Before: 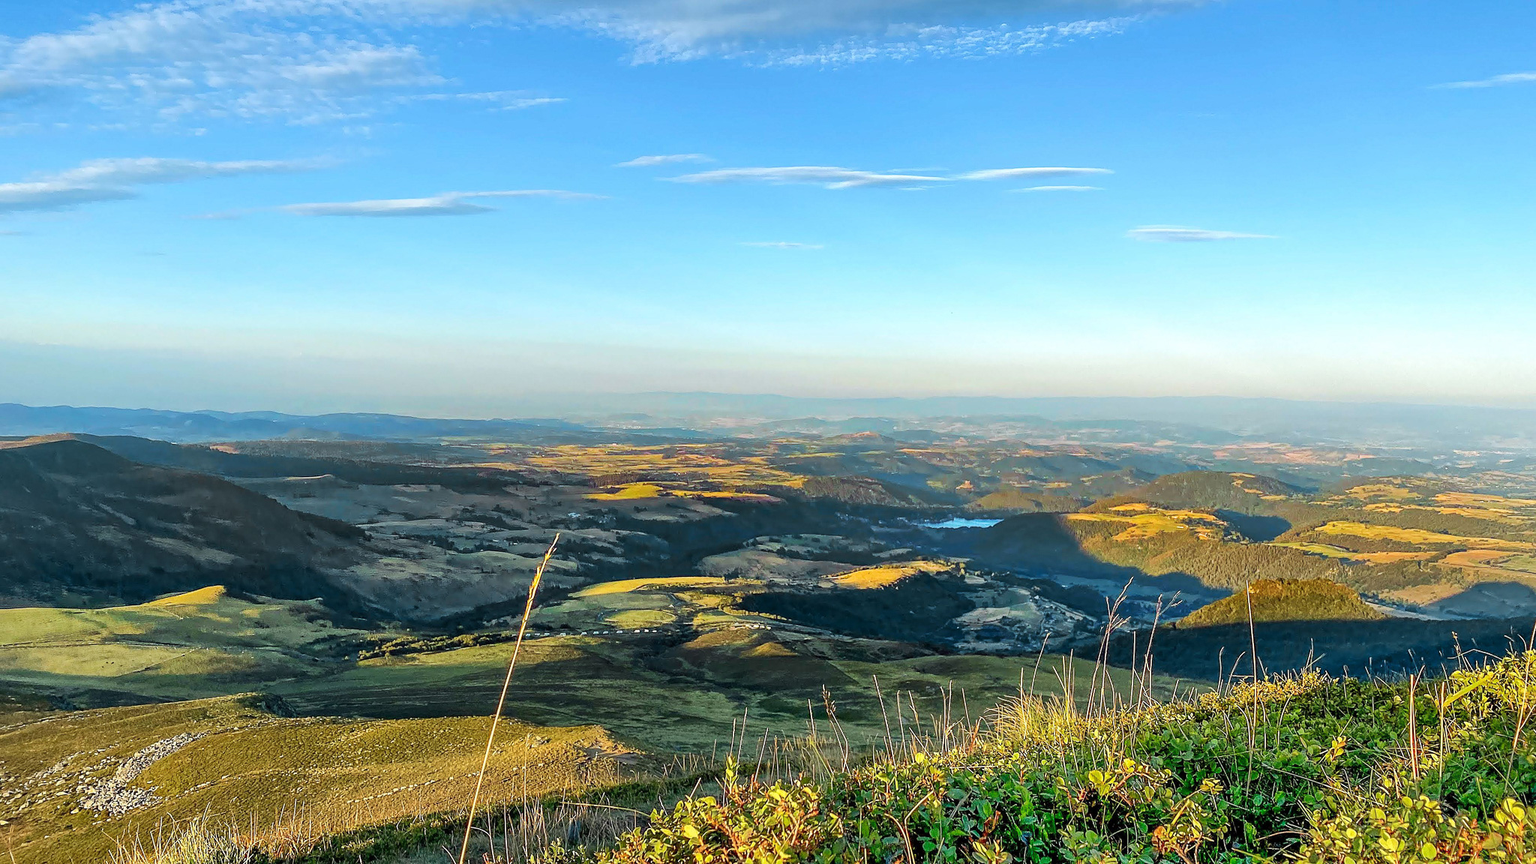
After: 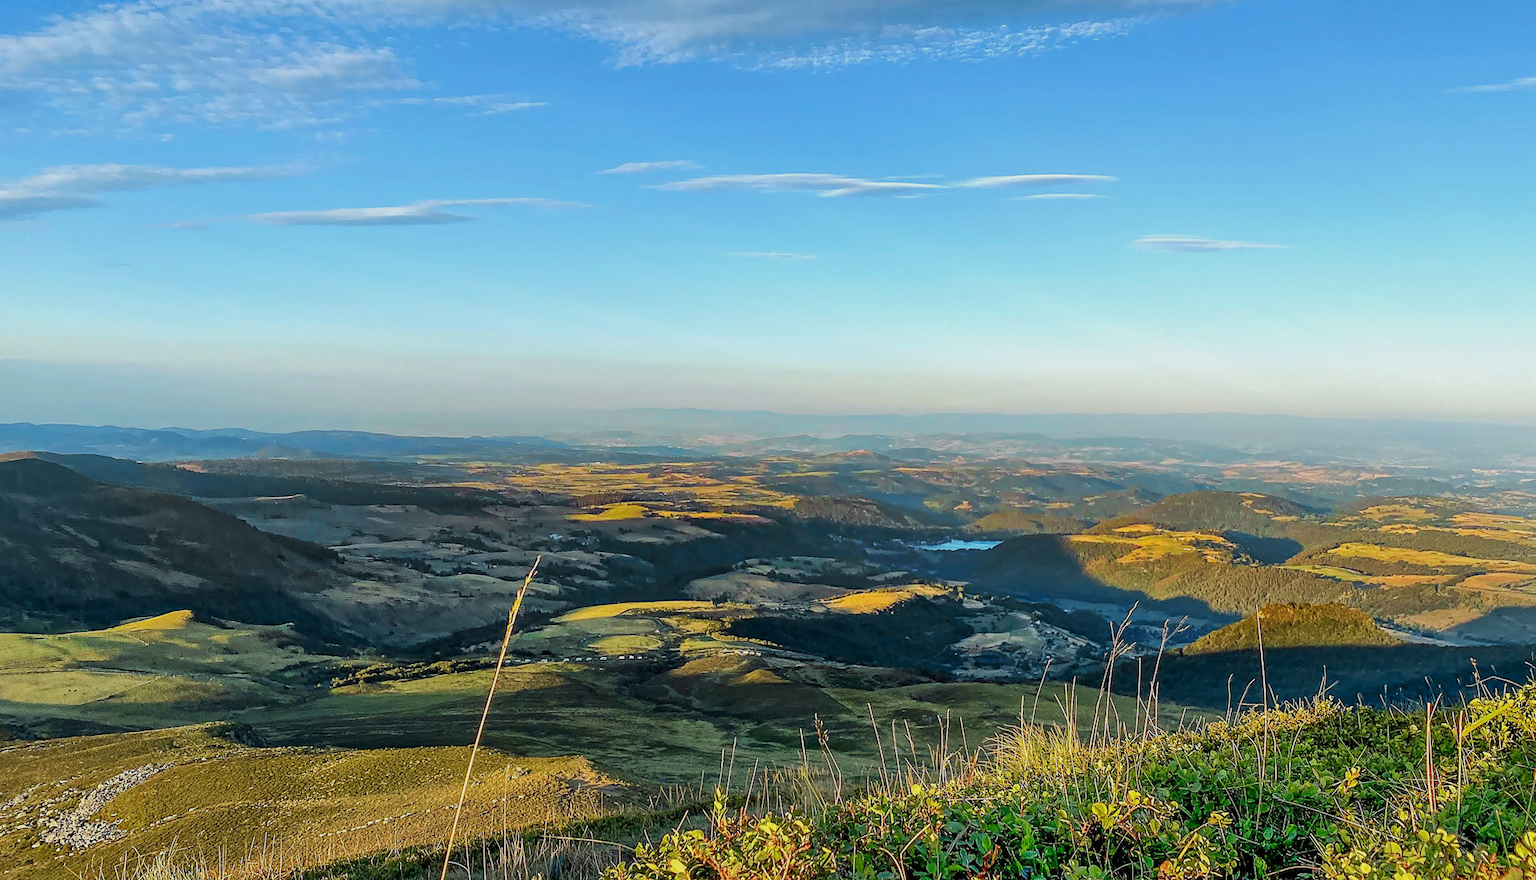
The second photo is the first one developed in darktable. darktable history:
exposure: exposure -0.302 EV, compensate highlight preservation false
crop and rotate: left 2.678%, right 1.313%, bottom 2.12%
